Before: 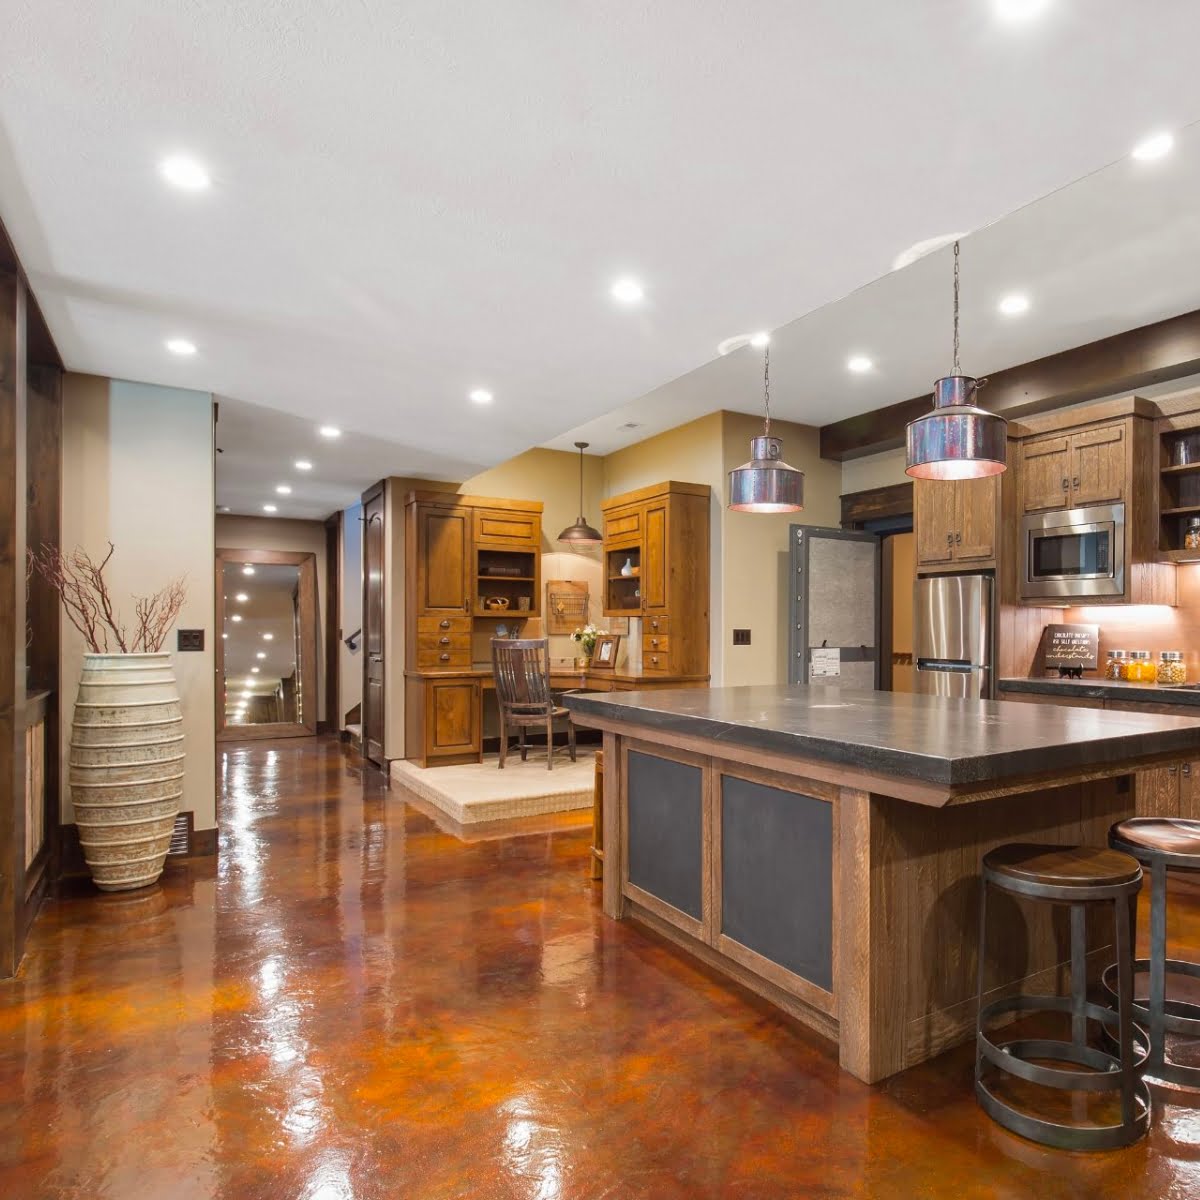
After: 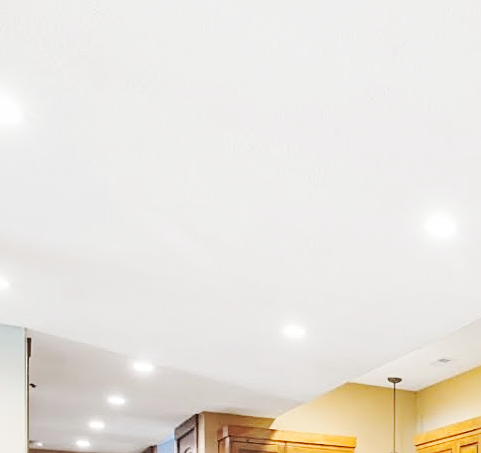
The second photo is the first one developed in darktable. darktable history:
crop: left 15.612%, top 5.458%, right 44.289%, bottom 56.752%
base curve: curves: ch0 [(0, 0.007) (0.028, 0.063) (0.121, 0.311) (0.46, 0.743) (0.859, 0.957) (1, 1)], preserve colors none
sharpen: on, module defaults
